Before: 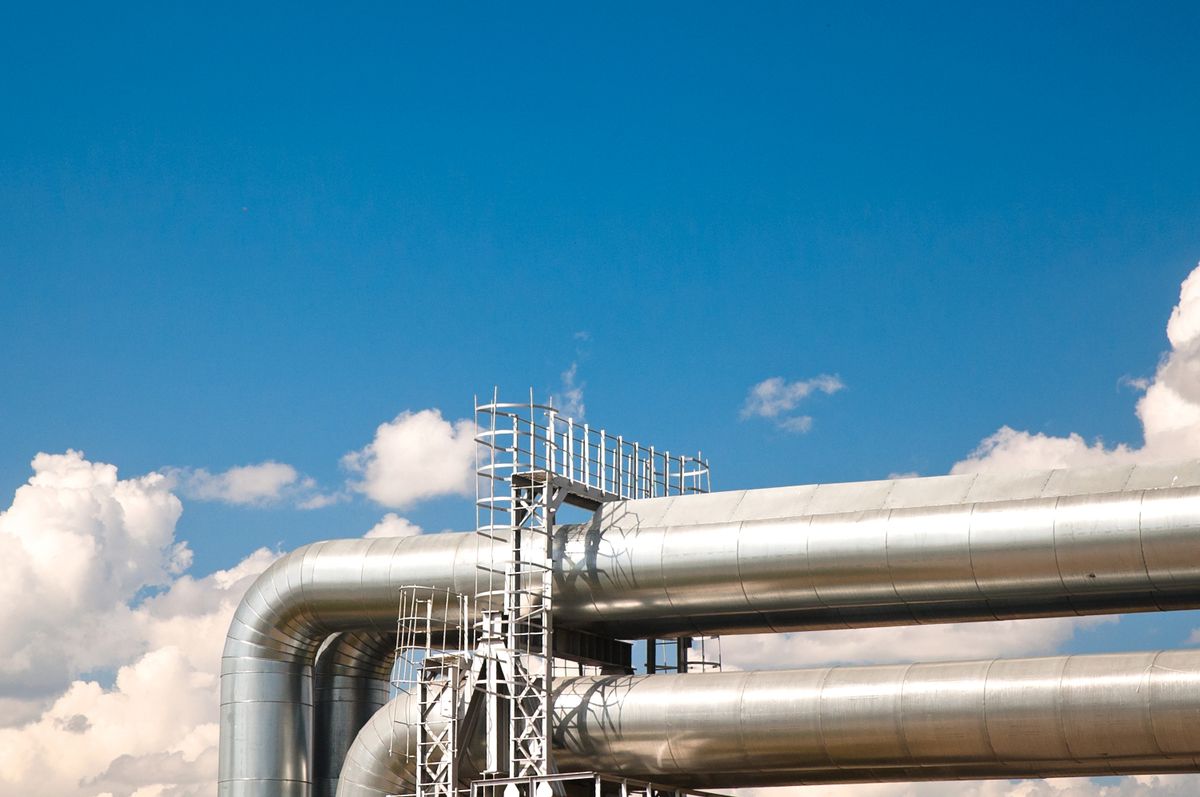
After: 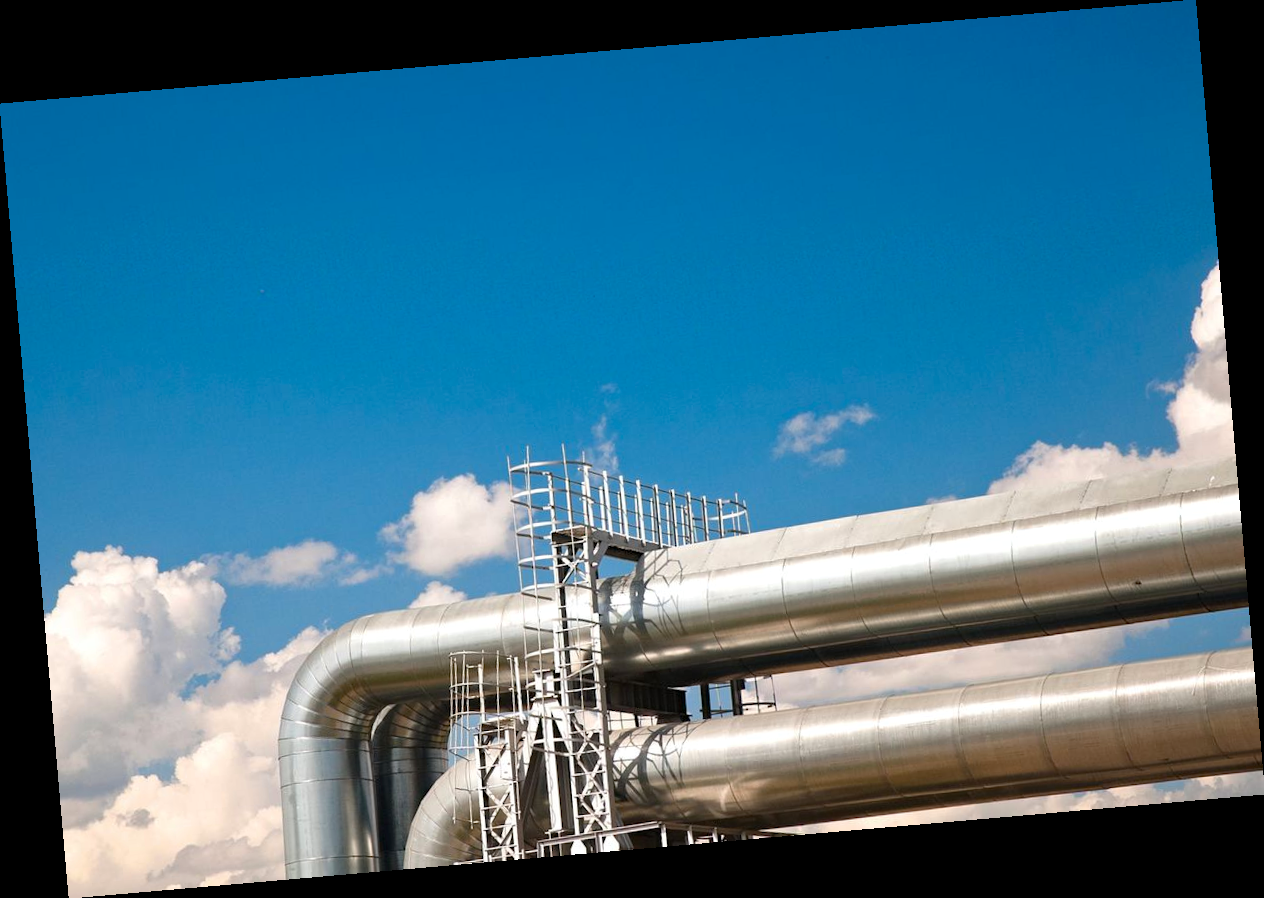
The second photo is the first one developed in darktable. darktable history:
haze removal: compatibility mode true, adaptive false
rotate and perspective: rotation -4.98°, automatic cropping off
